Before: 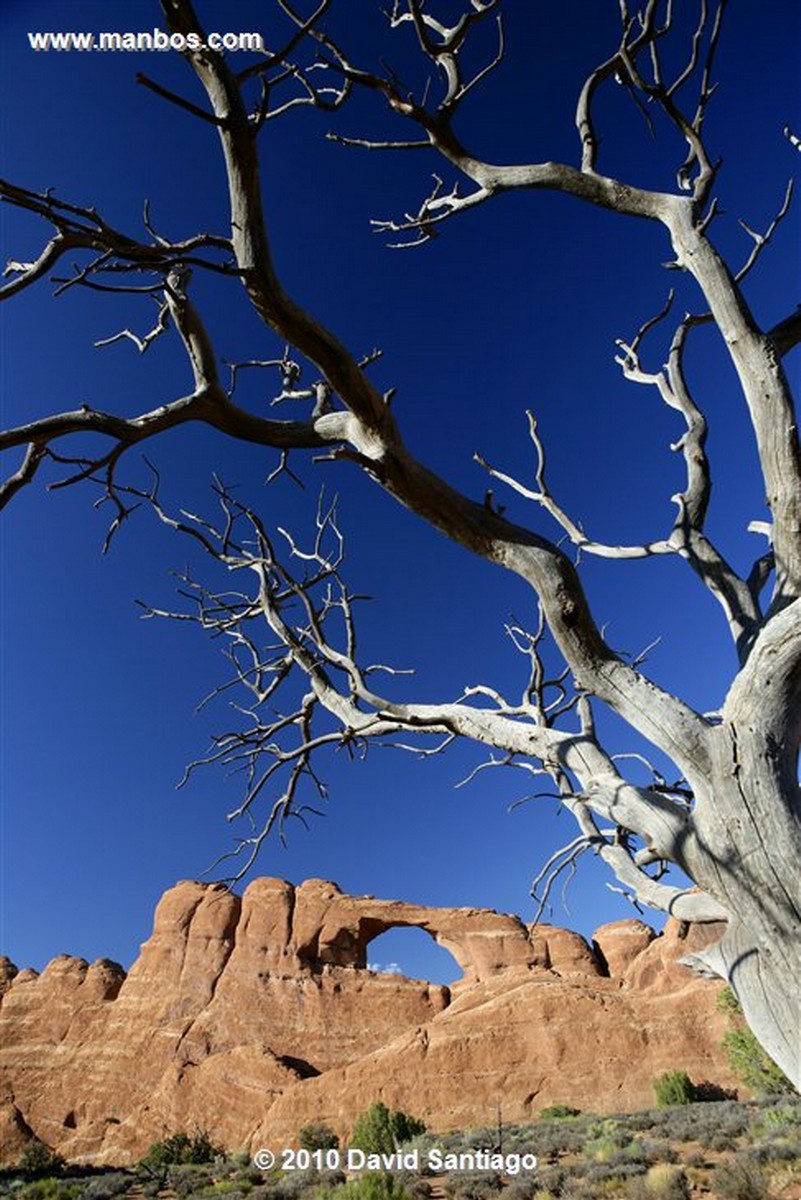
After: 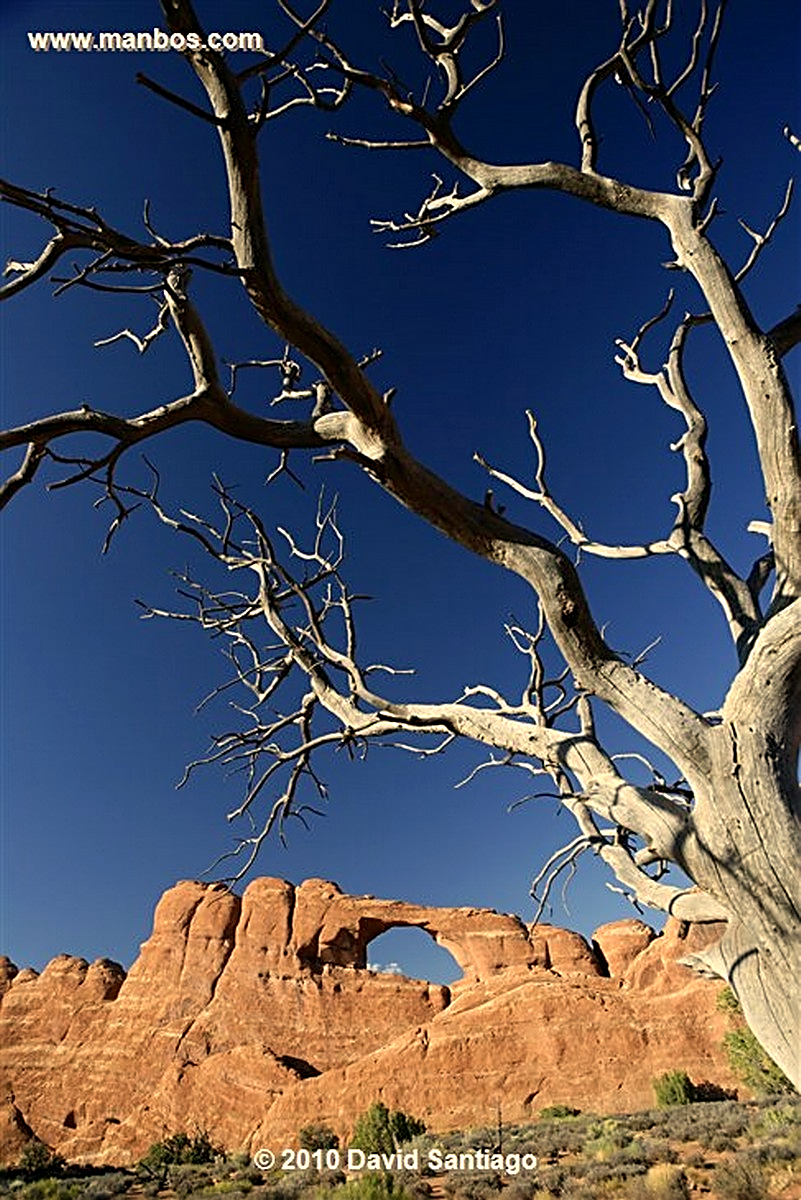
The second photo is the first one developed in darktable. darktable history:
white balance: red 1.123, blue 0.83
sharpen: radius 2.584, amount 0.688
